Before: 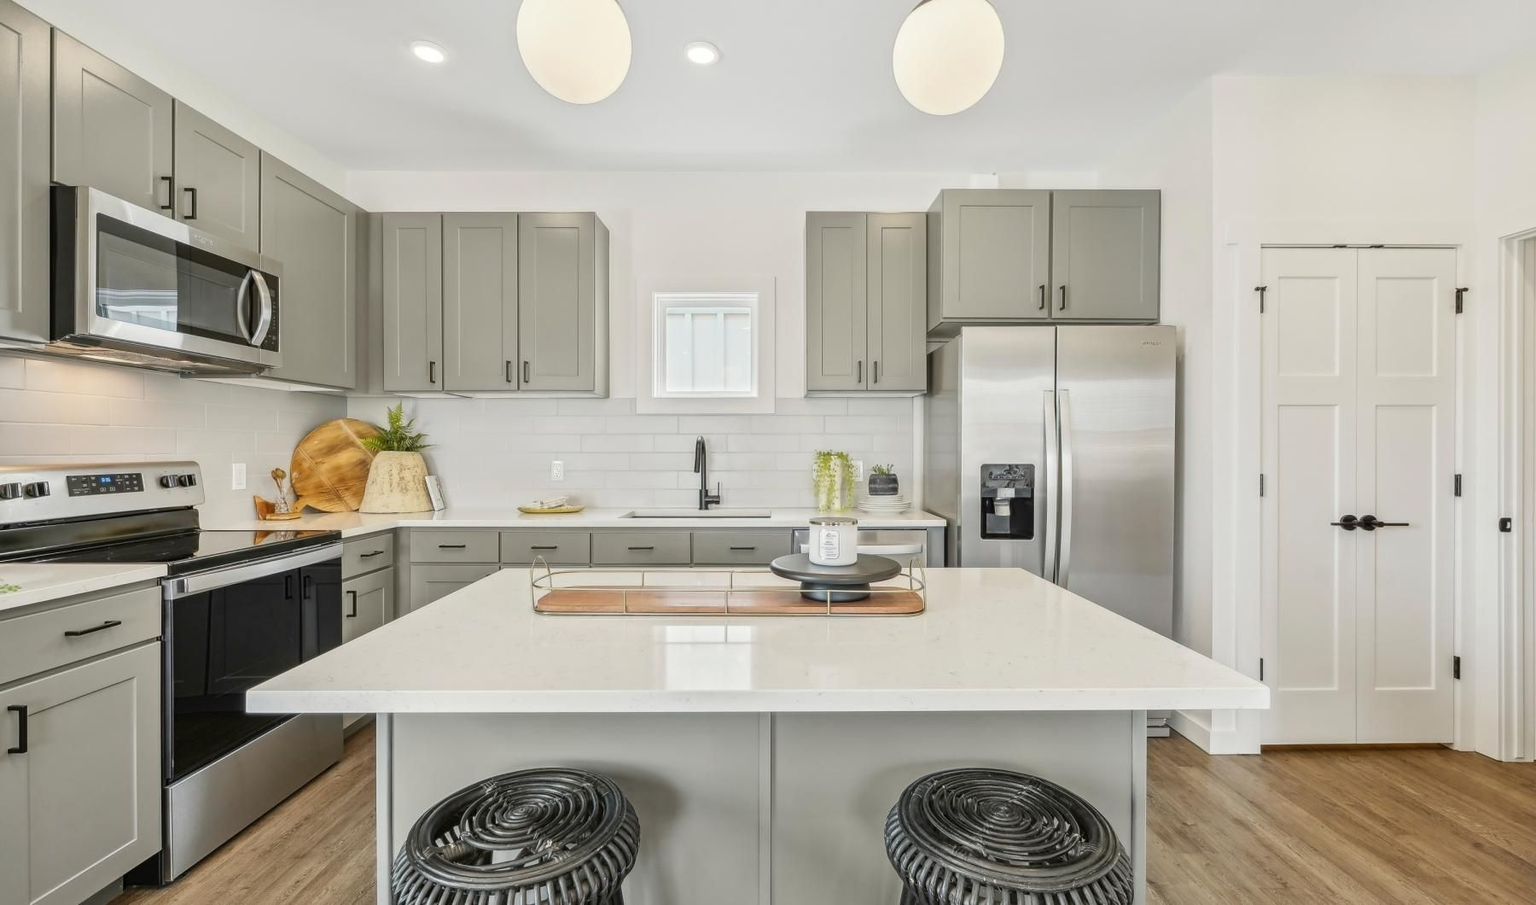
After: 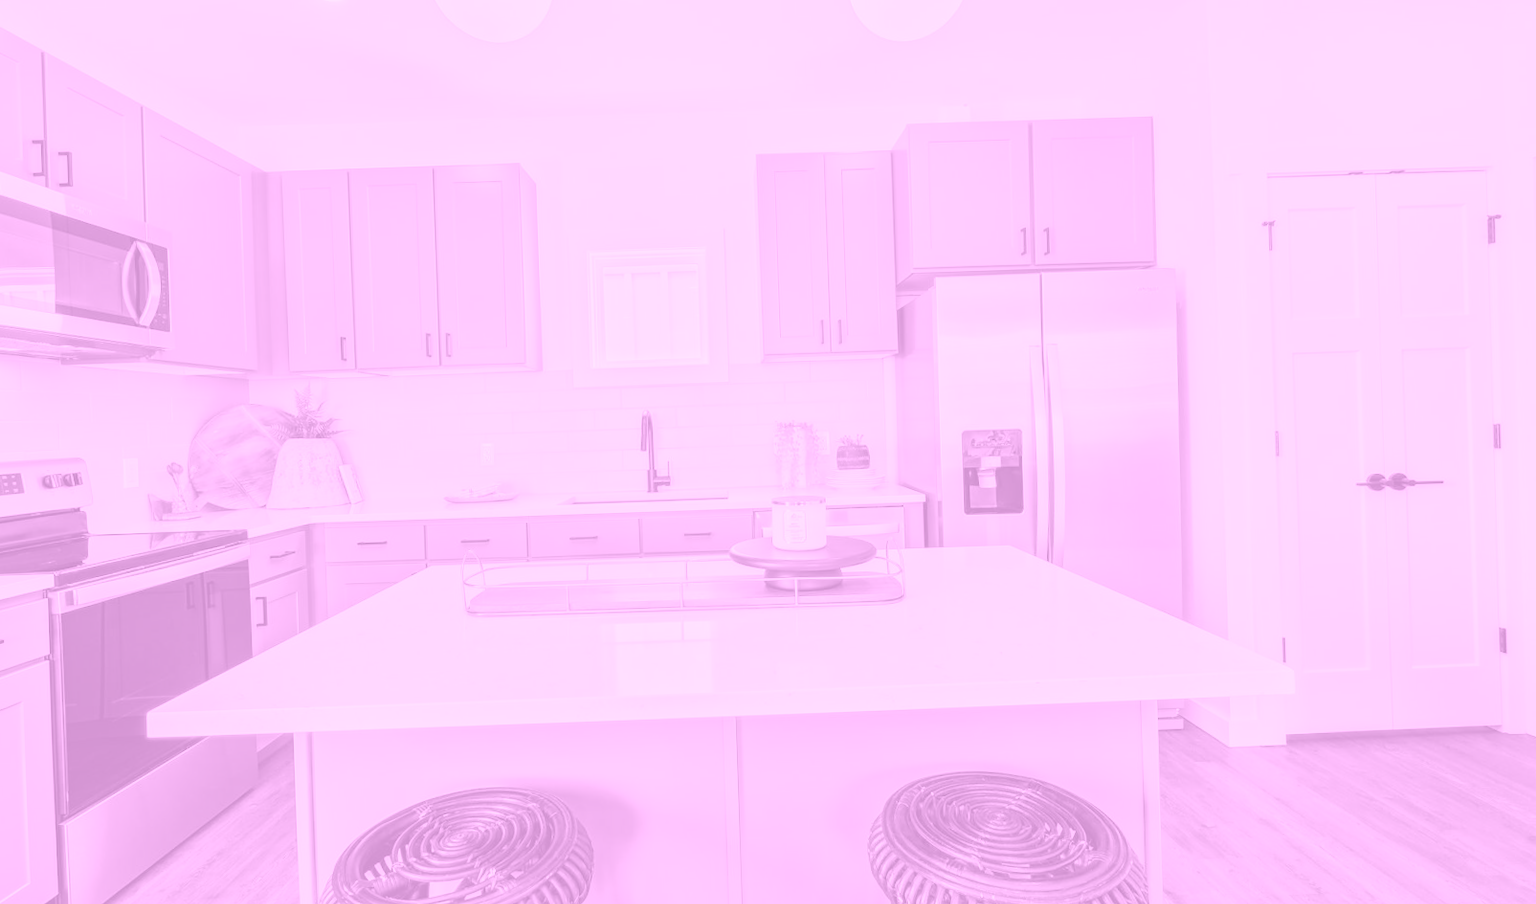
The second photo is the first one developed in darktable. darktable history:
colorize: hue 331.2°, saturation 75%, source mix 30.28%, lightness 70.52%, version 1
color contrast: green-magenta contrast 1.12, blue-yellow contrast 1.95, unbound 0
color zones: curves: ch0 [(0, 0.6) (0.129, 0.508) (0.193, 0.483) (0.429, 0.5) (0.571, 0.5) (0.714, 0.5) (0.857, 0.5) (1, 0.6)]; ch1 [(0, 0.481) (0.112, 0.245) (0.213, 0.223) (0.429, 0.233) (0.571, 0.231) (0.683, 0.242) (0.857, 0.296) (1, 0.481)]
crop and rotate: angle 1.96°, left 5.673%, top 5.673%
